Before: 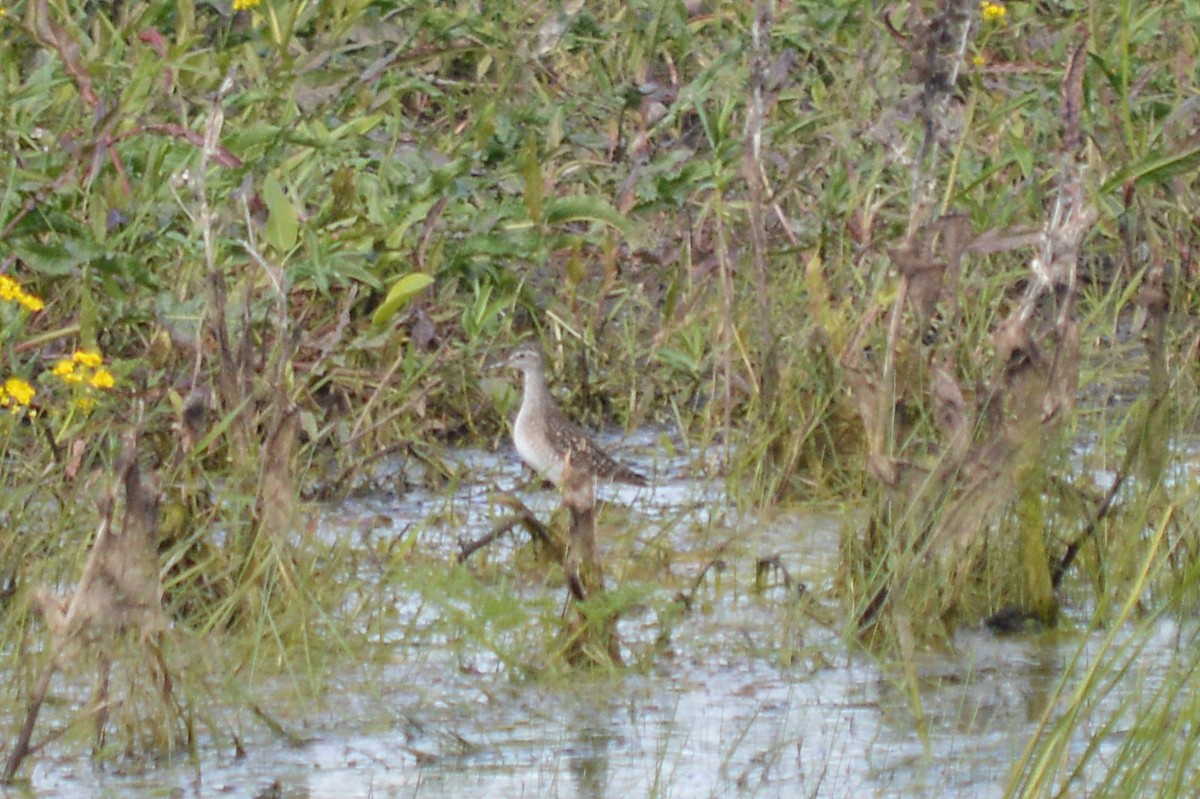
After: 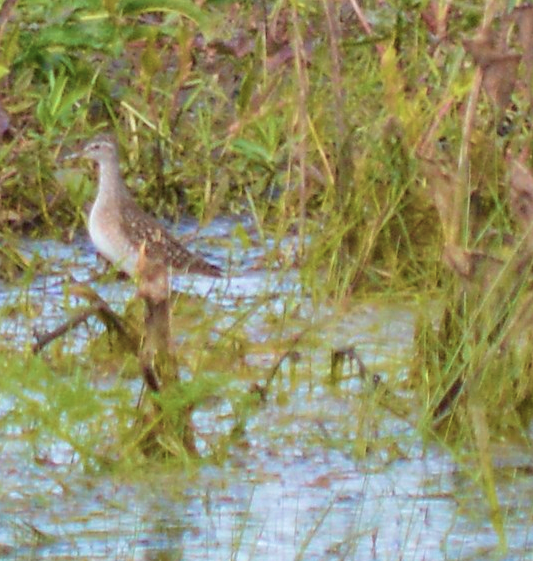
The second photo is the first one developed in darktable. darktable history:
crop: left 35.432%, top 26.233%, right 20.145%, bottom 3.432%
velvia: strength 75%
bloom: size 9%, threshold 100%, strength 7%
